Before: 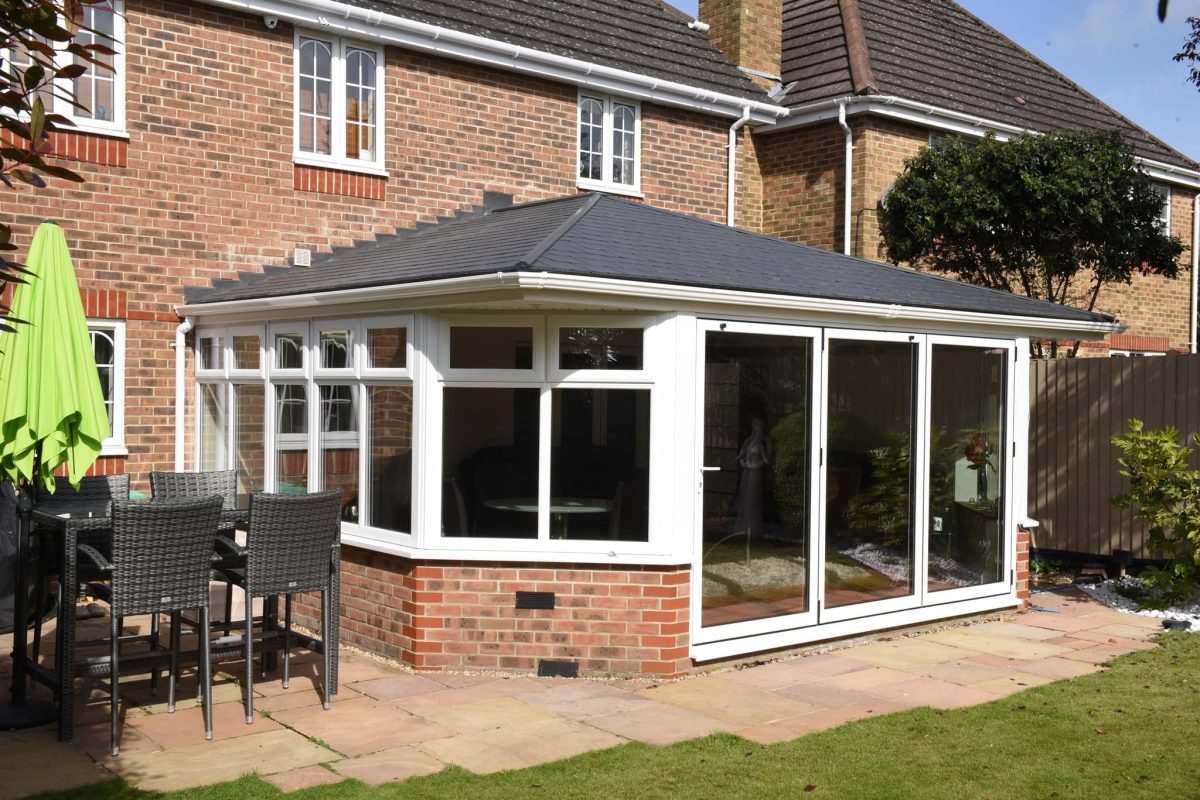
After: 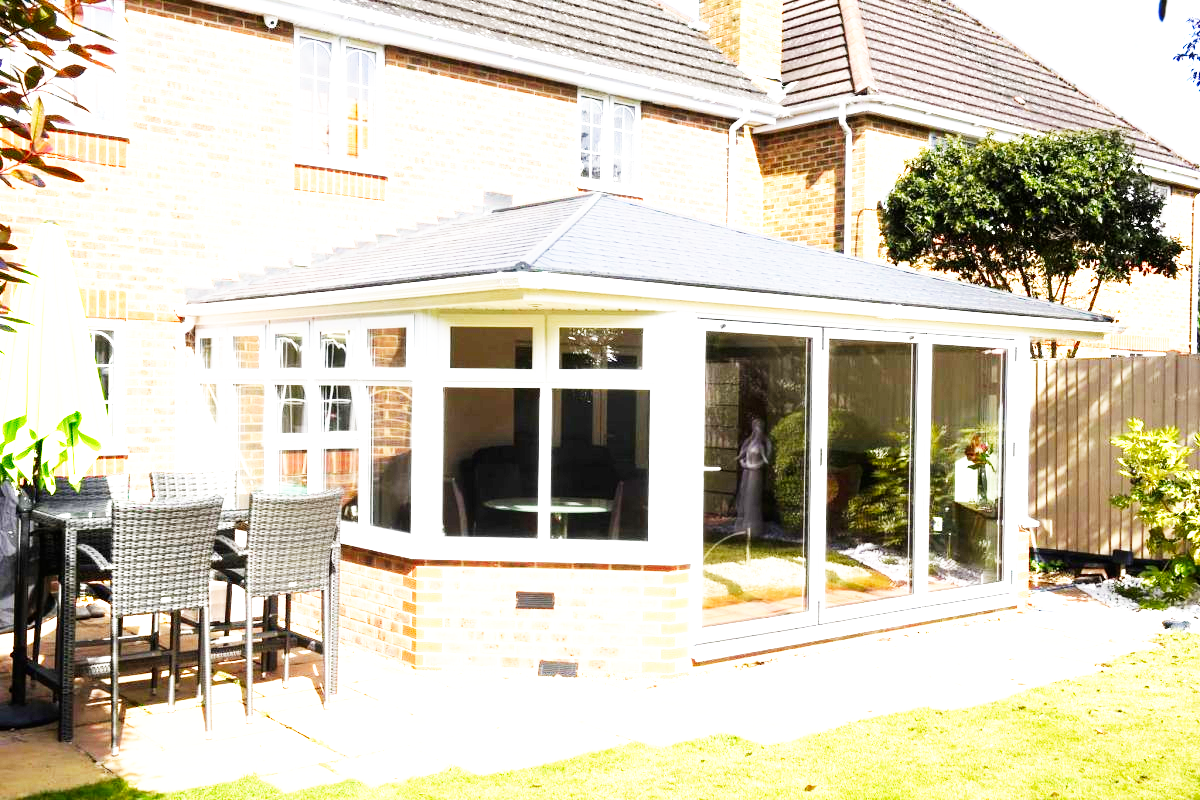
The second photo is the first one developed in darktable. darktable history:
exposure: black level correction 0.001, exposure 1.84 EV, compensate highlight preservation false
base curve: curves: ch0 [(0, 0) (0.007, 0.004) (0.027, 0.03) (0.046, 0.07) (0.207, 0.54) (0.442, 0.872) (0.673, 0.972) (1, 1)], preserve colors none
